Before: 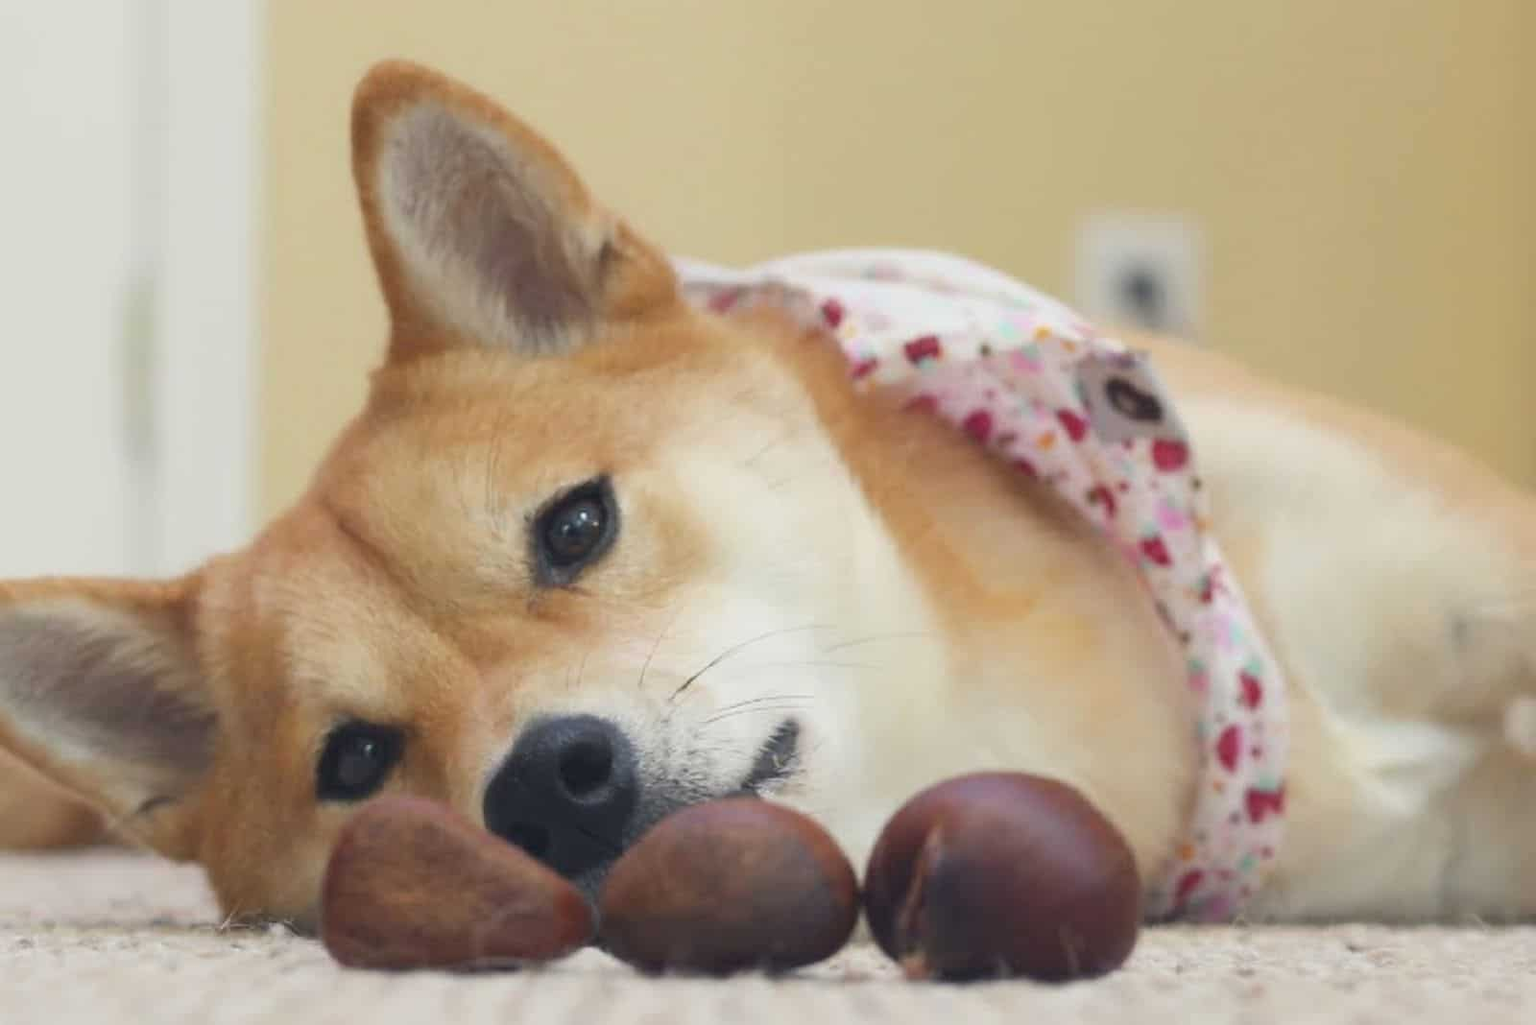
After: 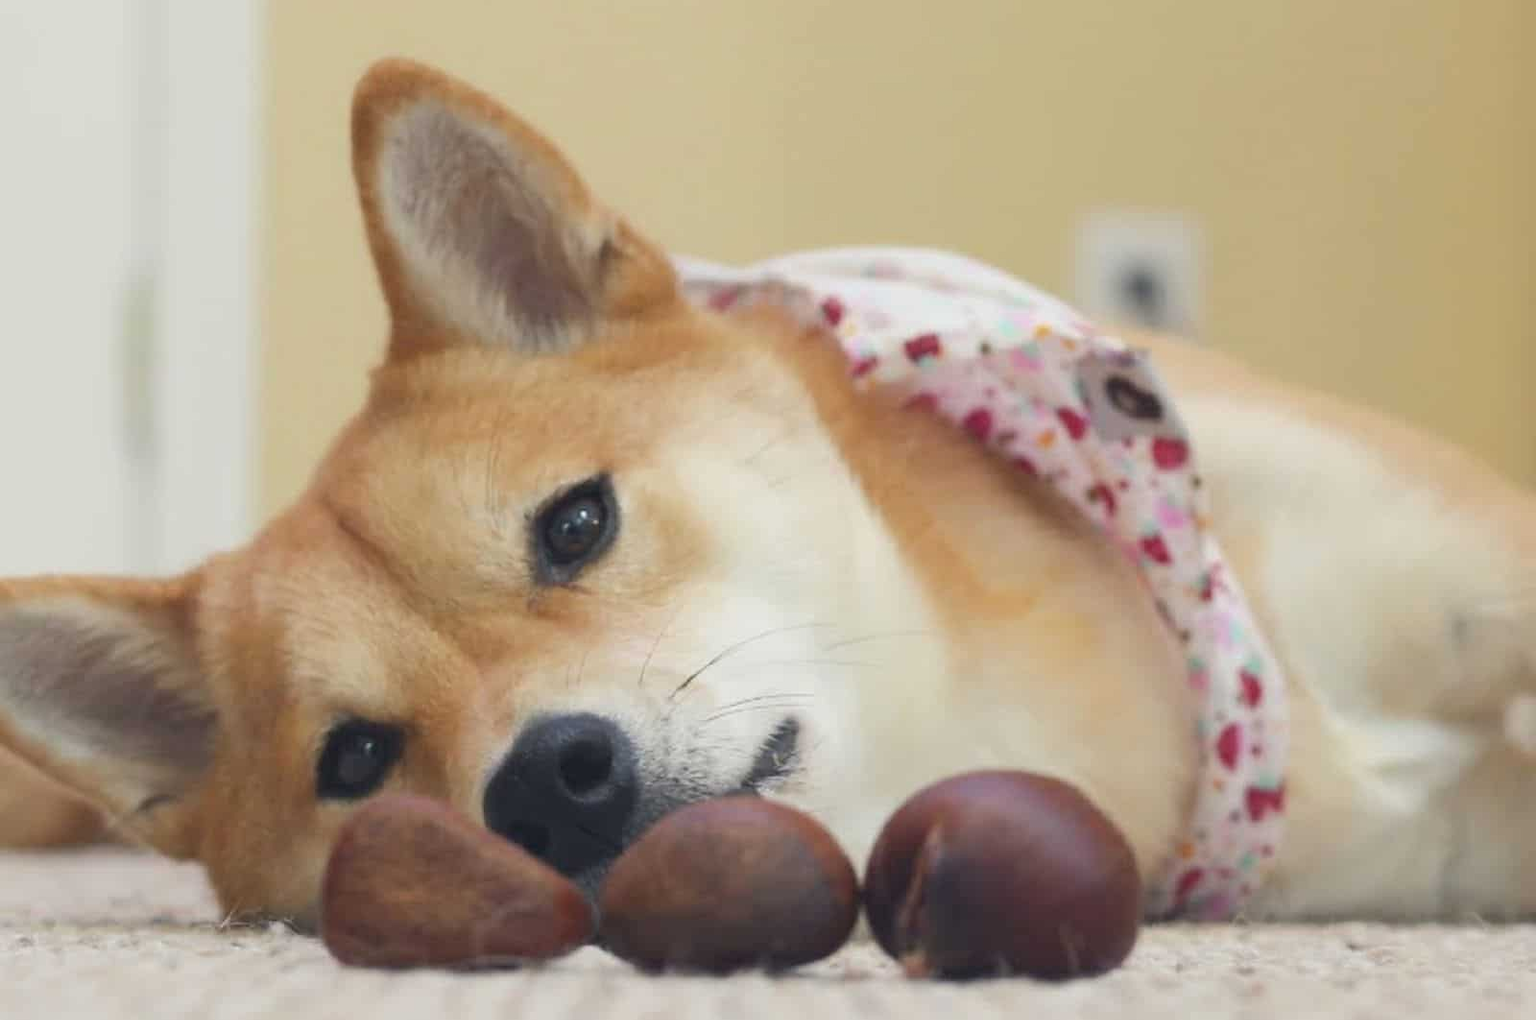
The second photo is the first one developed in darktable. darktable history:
crop: top 0.217%, bottom 0.172%
tone equalizer: edges refinement/feathering 500, mask exposure compensation -1.57 EV, preserve details no
